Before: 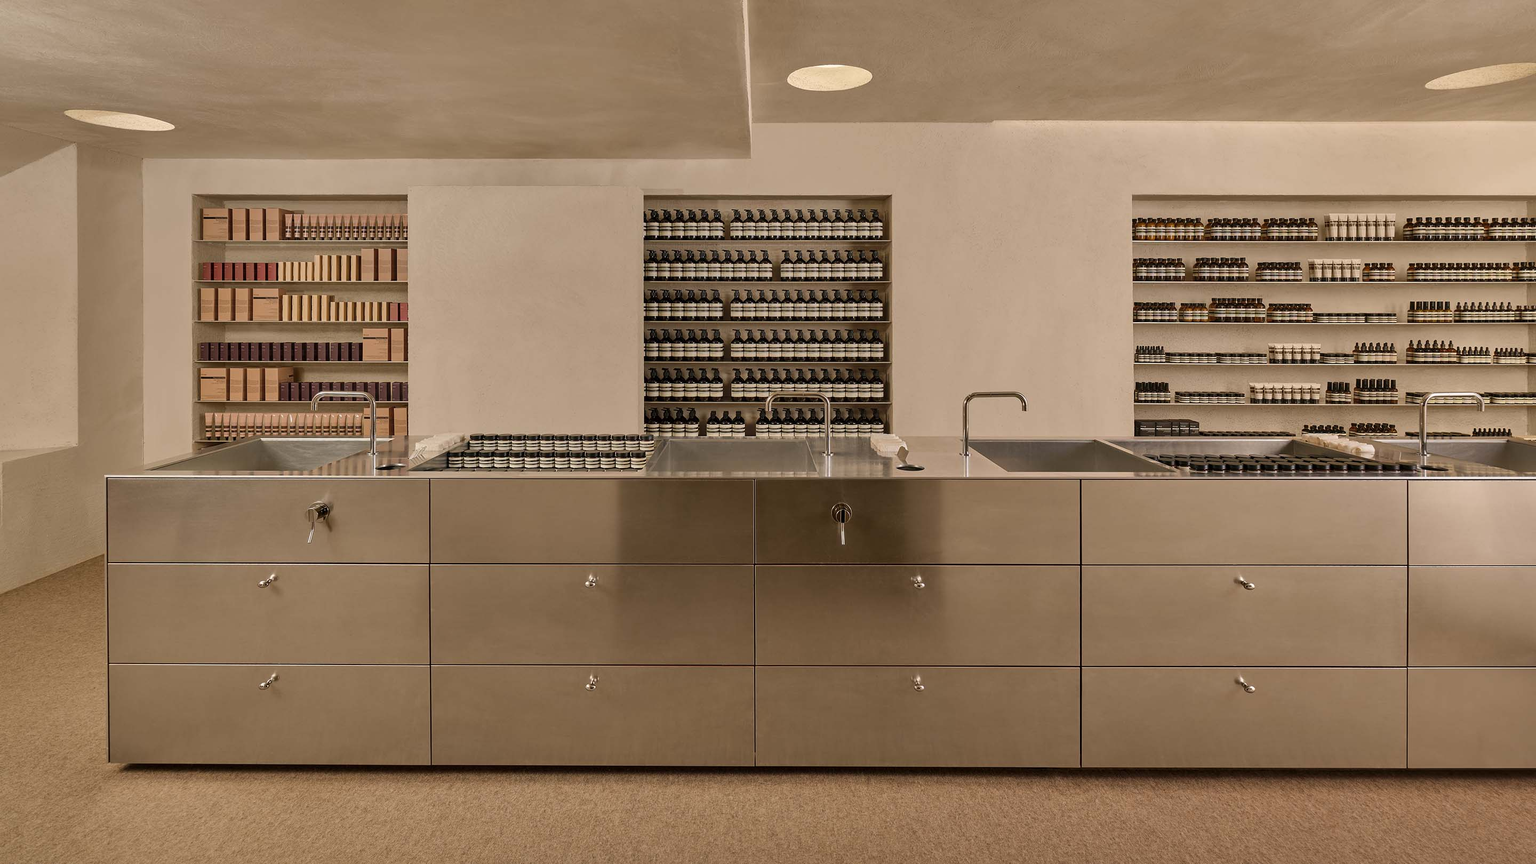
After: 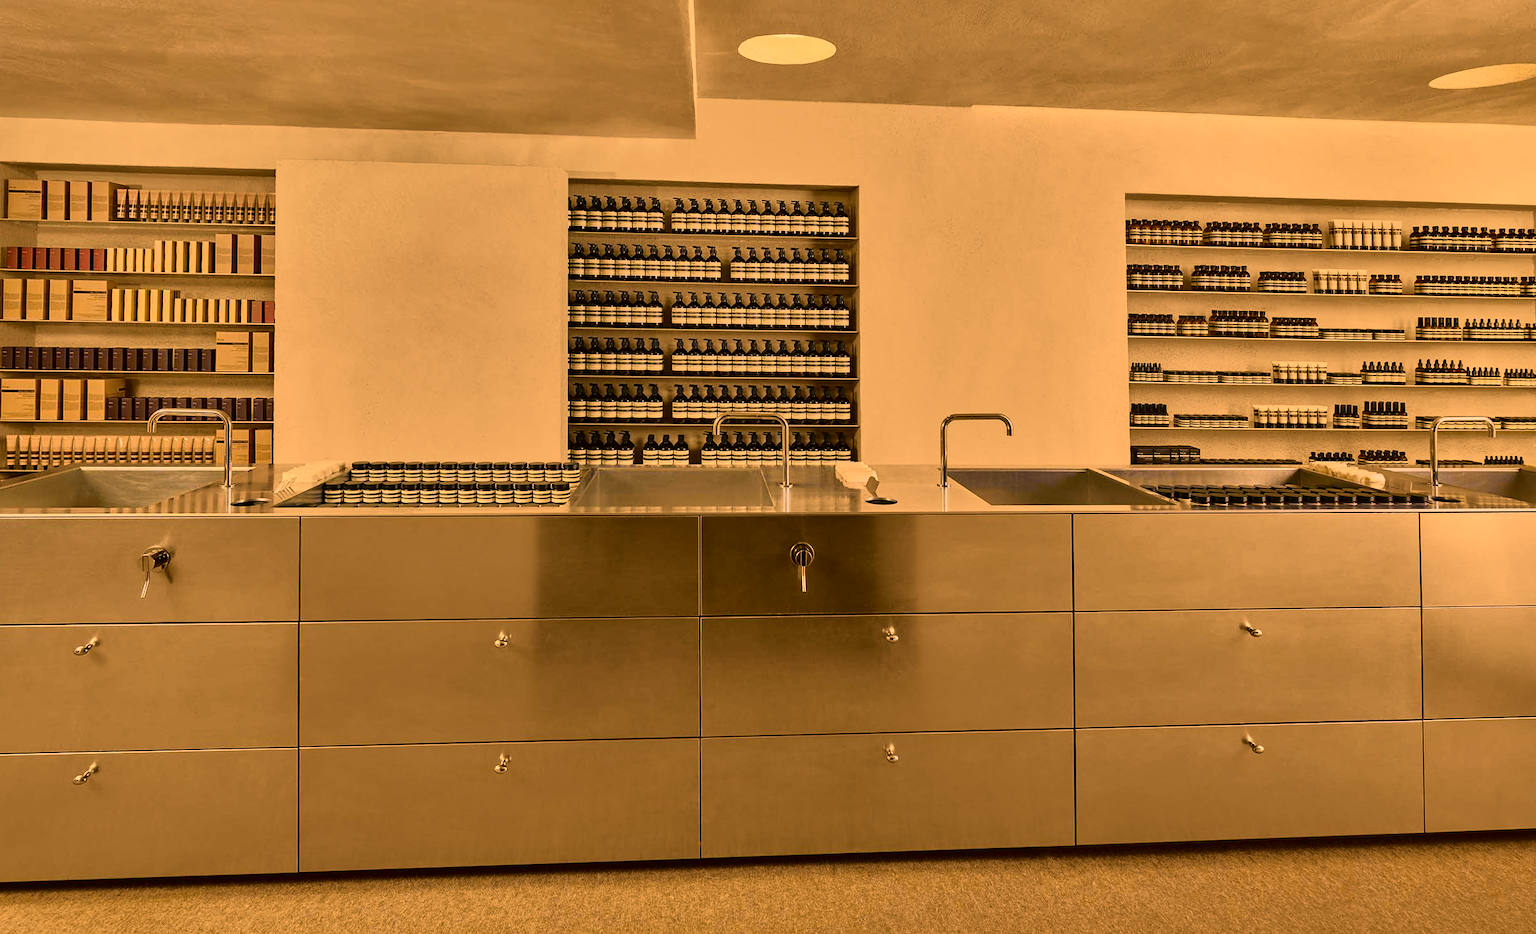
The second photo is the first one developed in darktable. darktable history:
tone curve: curves: ch0 [(0, 0.008) (0.081, 0.044) (0.177, 0.123) (0.283, 0.253) (0.416, 0.449) (0.495, 0.524) (0.661, 0.756) (0.796, 0.859) (1, 0.951)]; ch1 [(0, 0) (0.161, 0.092) (0.35, 0.33) (0.392, 0.392) (0.427, 0.426) (0.479, 0.472) (0.505, 0.5) (0.521, 0.524) (0.567, 0.556) (0.583, 0.588) (0.625, 0.627) (0.678, 0.733) (1, 1)]; ch2 [(0, 0) (0.346, 0.362) (0.404, 0.427) (0.502, 0.499) (0.531, 0.523) (0.544, 0.561) (0.58, 0.59) (0.629, 0.642) (0.717, 0.678) (1, 1)], color space Lab, independent channels, preserve colors none
rotate and perspective: rotation -0.013°, lens shift (vertical) -0.027, lens shift (horizontal) 0.178, crop left 0.016, crop right 0.989, crop top 0.082, crop bottom 0.918
color correction: highlights a* 17.94, highlights b* 35.39, shadows a* 1.48, shadows b* 6.42, saturation 1.01
crop and rotate: left 14.584%
shadows and highlights: shadows 40, highlights -54, highlights color adjustment 46%, low approximation 0.01, soften with gaussian
